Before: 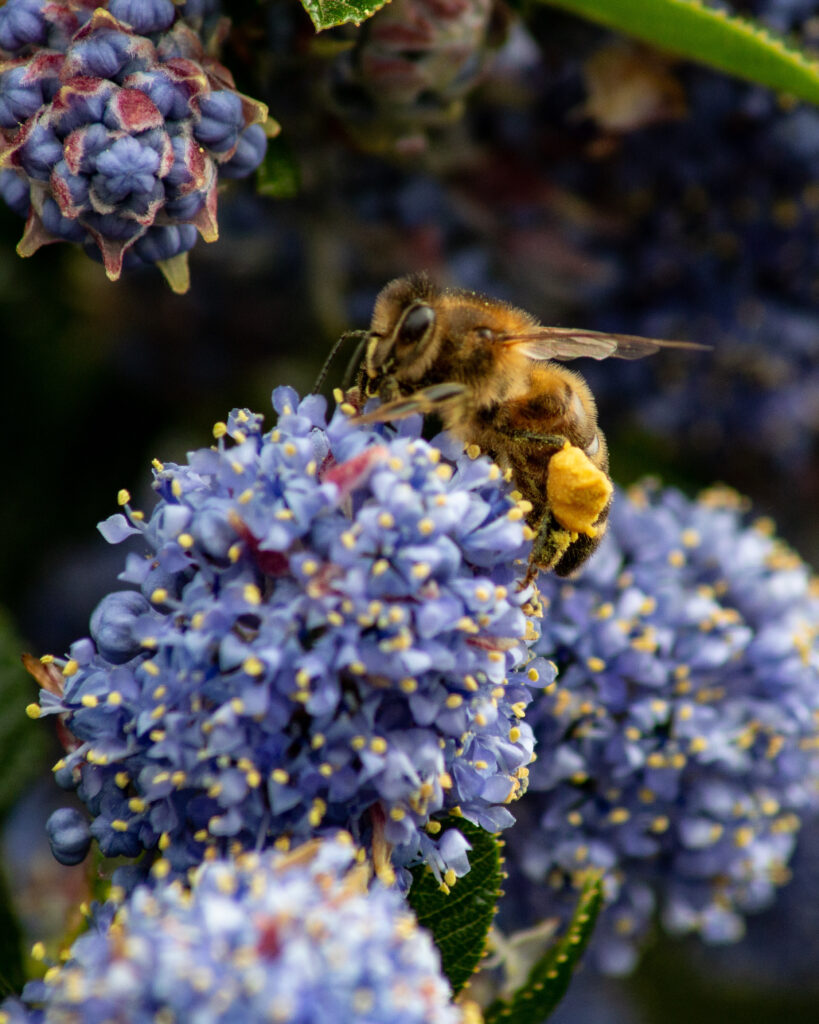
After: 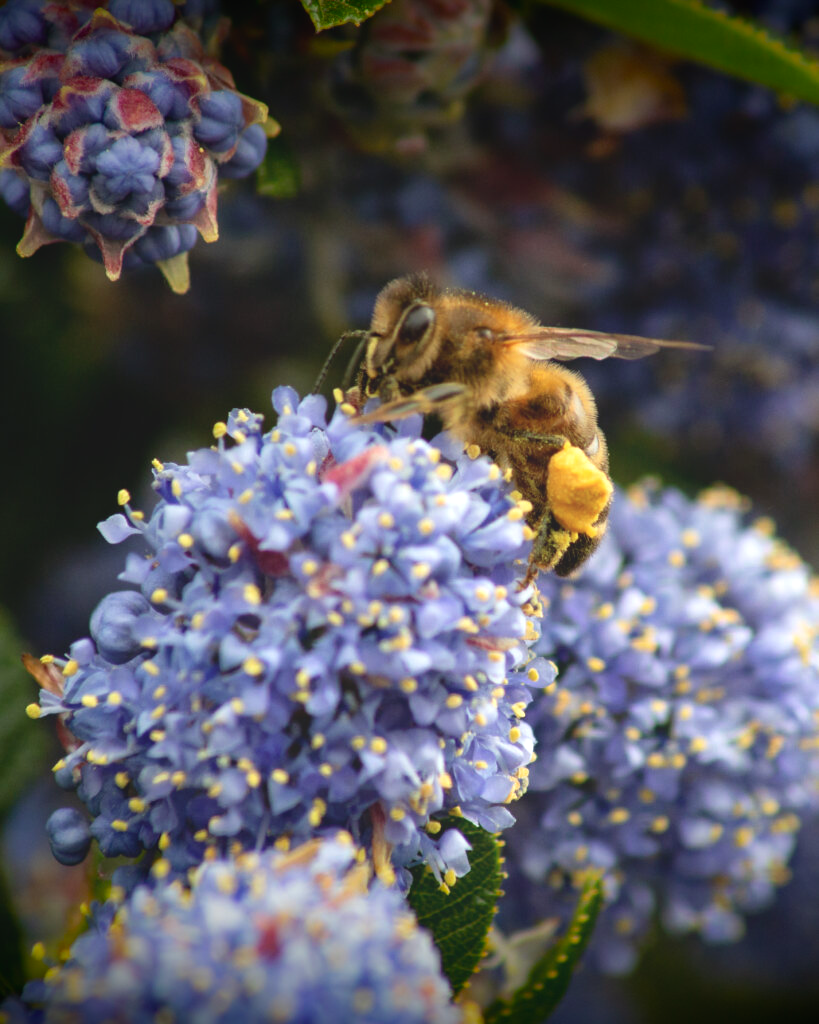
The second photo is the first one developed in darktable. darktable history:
vignetting: fall-off start 98.29%, fall-off radius 100%, brightness -1, saturation 0.5, width/height ratio 1.428
exposure: black level correction 0, exposure 0.9 EV, compensate highlight preservation false
color correction: saturation 0.8
local contrast: detail 69%
